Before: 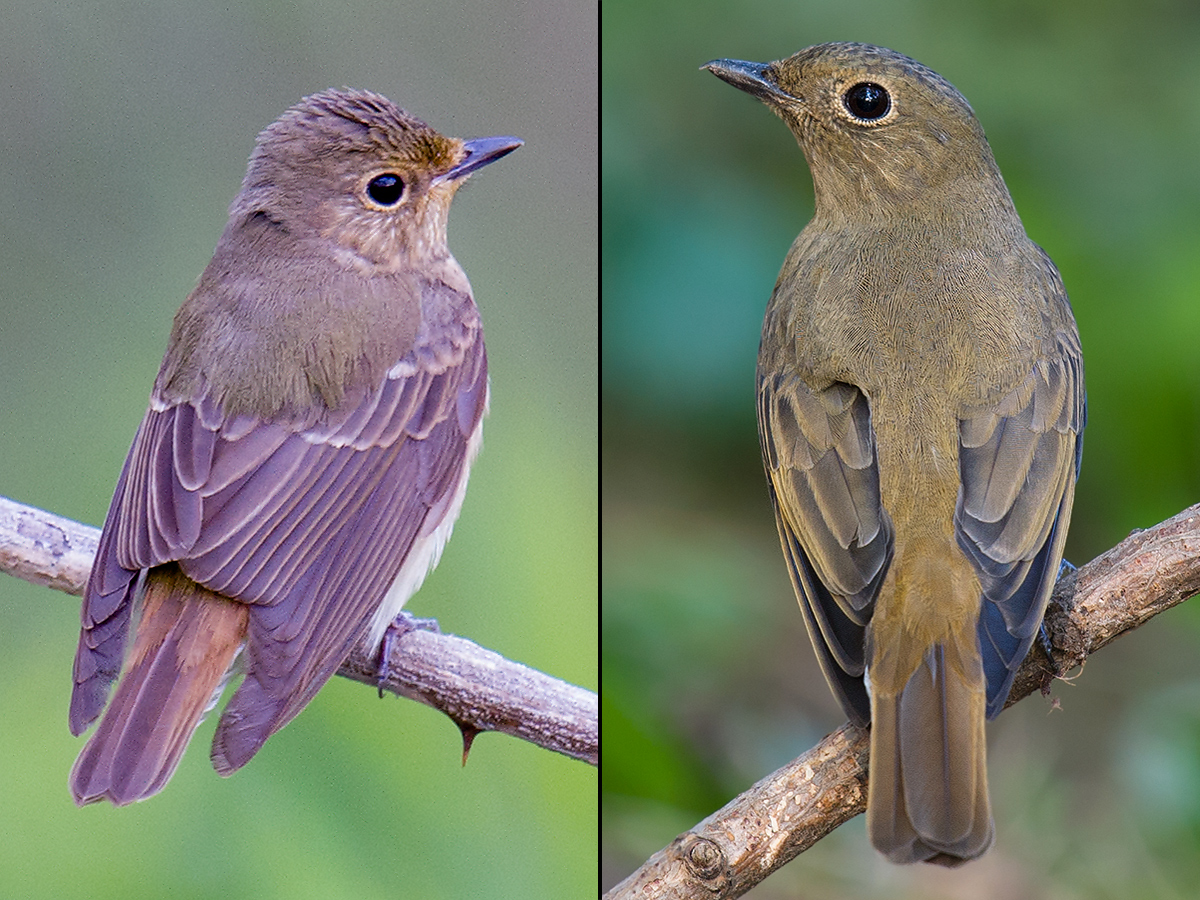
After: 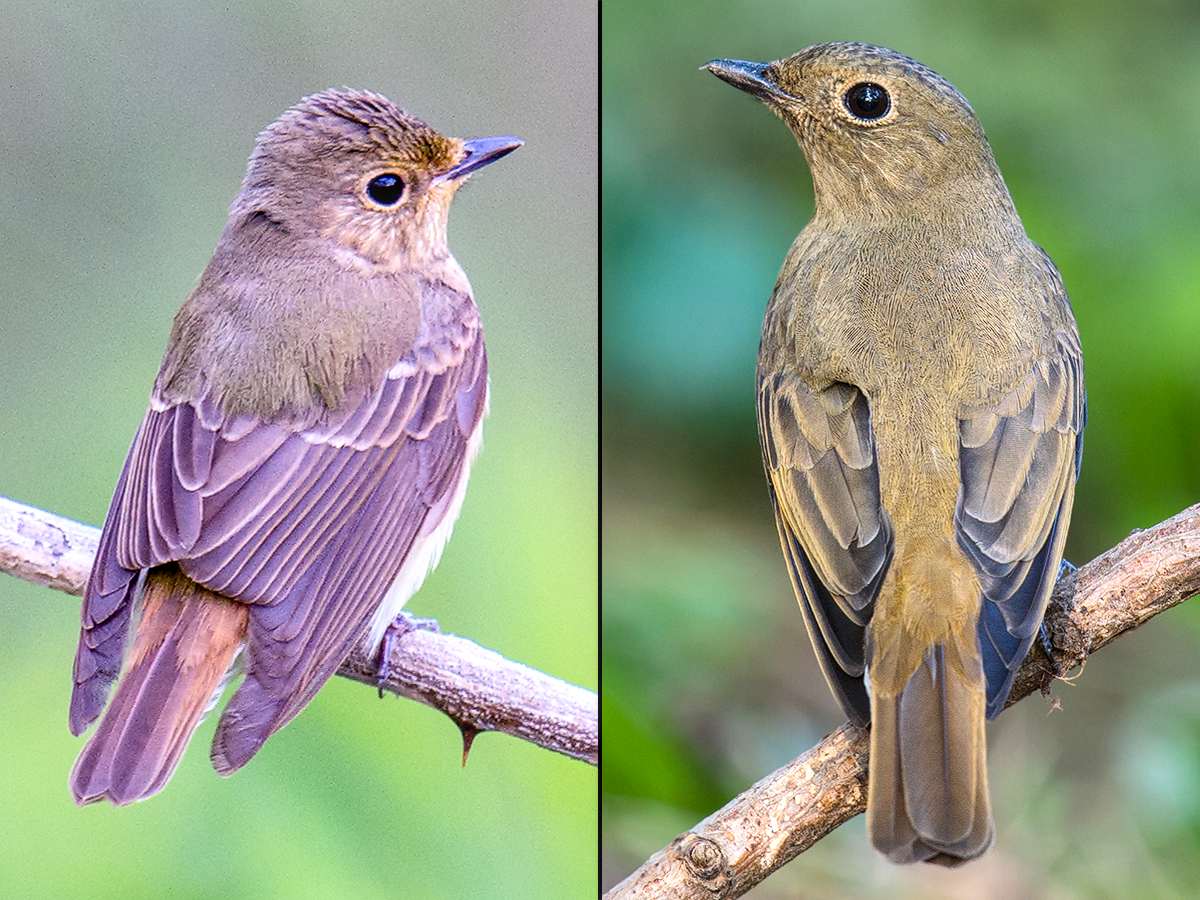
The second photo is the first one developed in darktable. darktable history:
local contrast: on, module defaults
exposure: exposure 0.2 EV, compensate highlight preservation false
contrast brightness saturation: contrast 0.2, brightness 0.15, saturation 0.14
